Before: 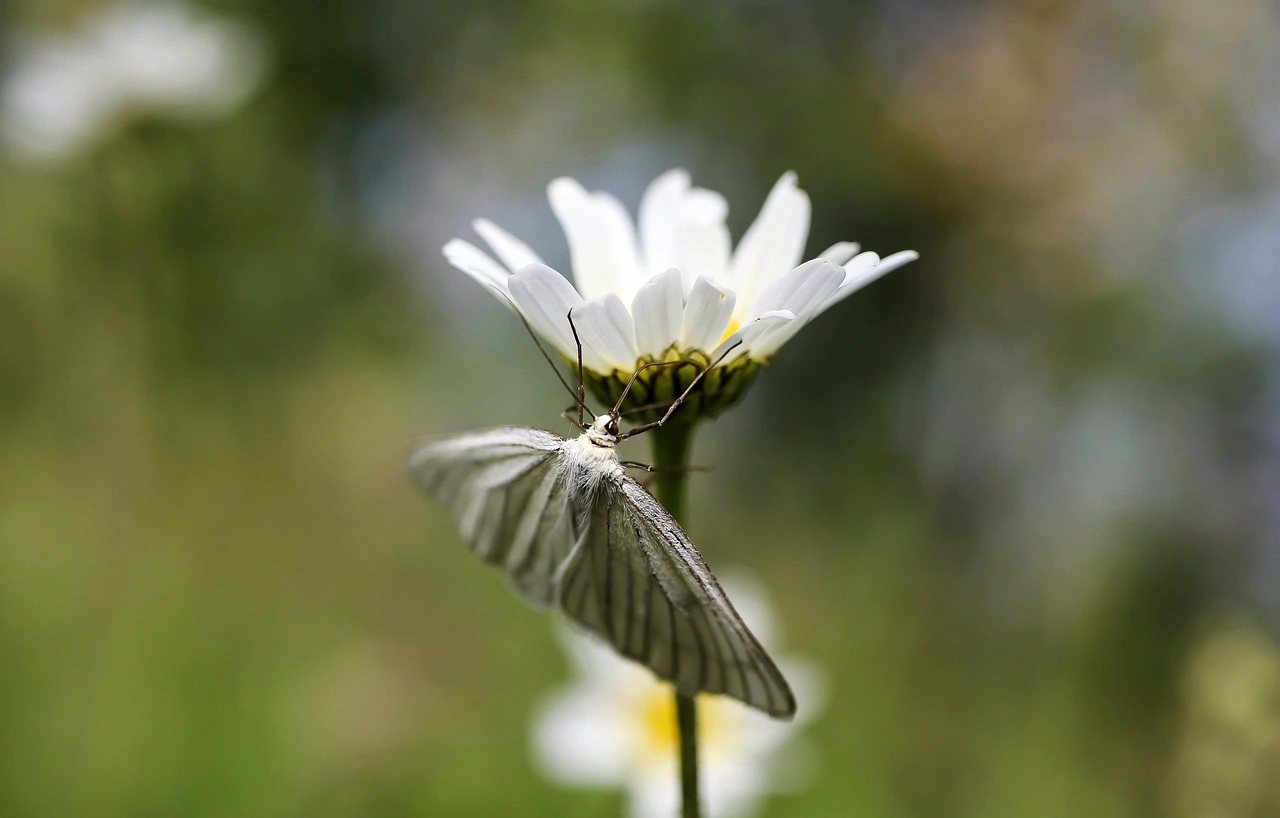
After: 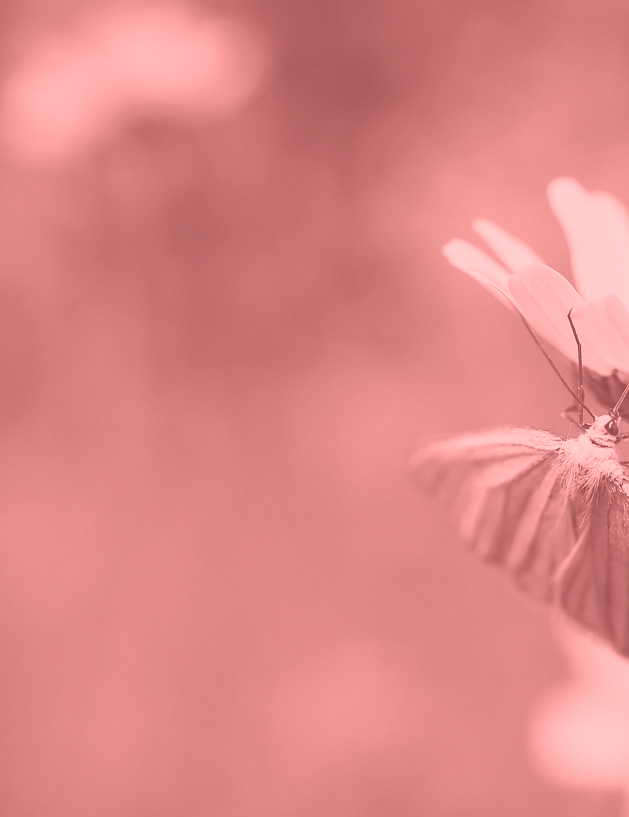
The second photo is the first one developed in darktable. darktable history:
contrast brightness saturation: contrast 0.09, saturation 0.28
crop and rotate: left 0%, top 0%, right 50.845%
colorize: saturation 51%, source mix 50.67%, lightness 50.67%
